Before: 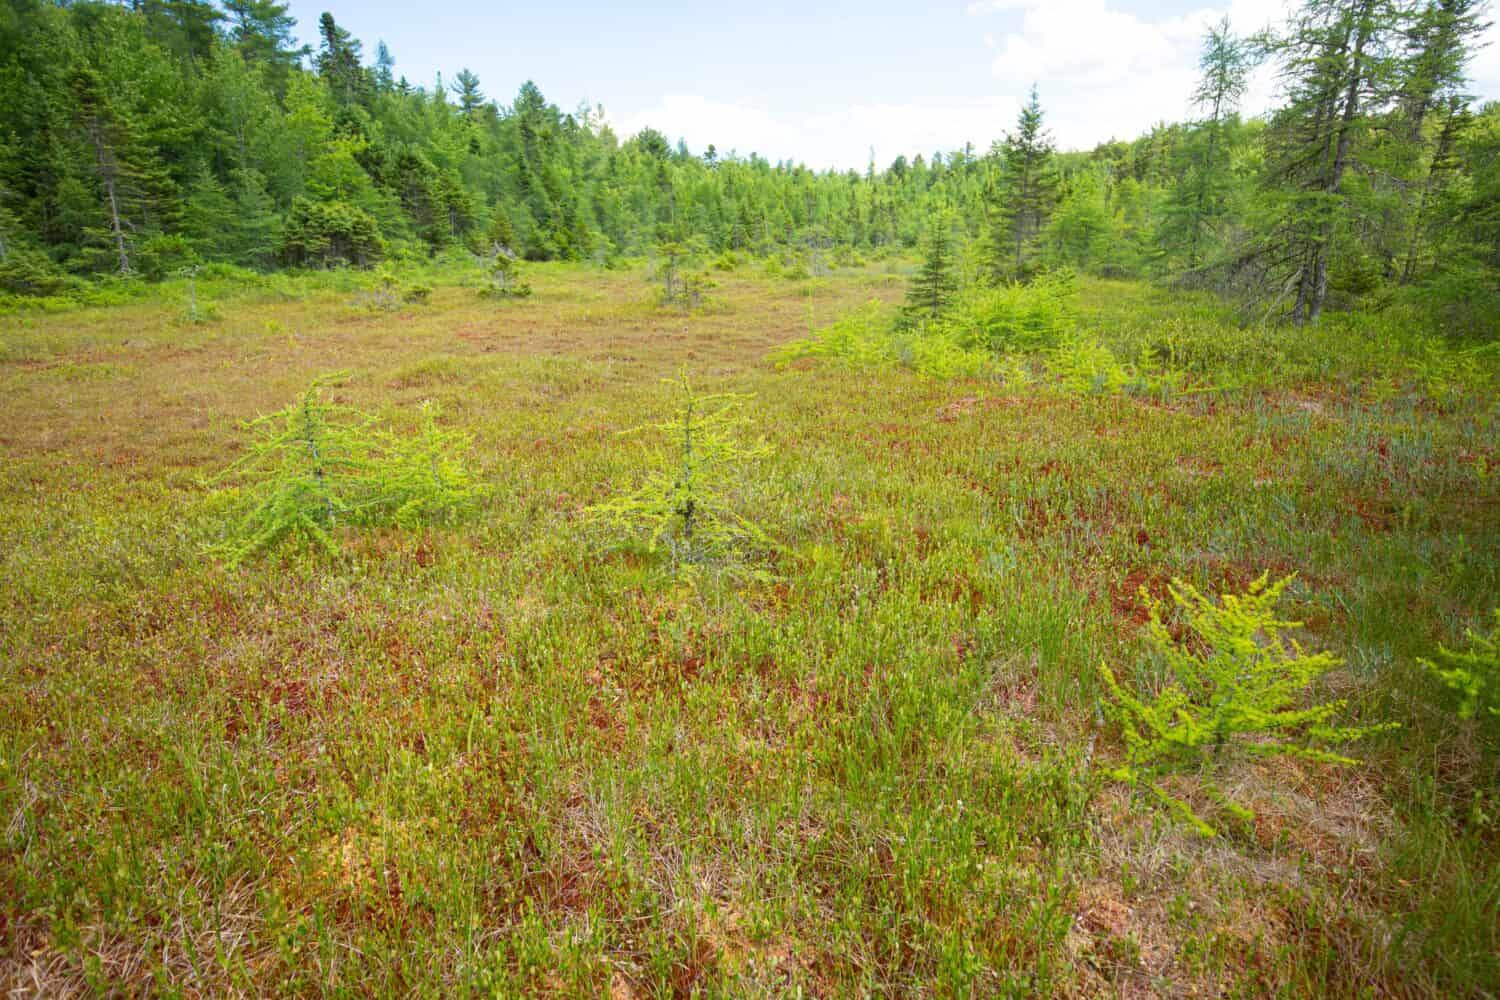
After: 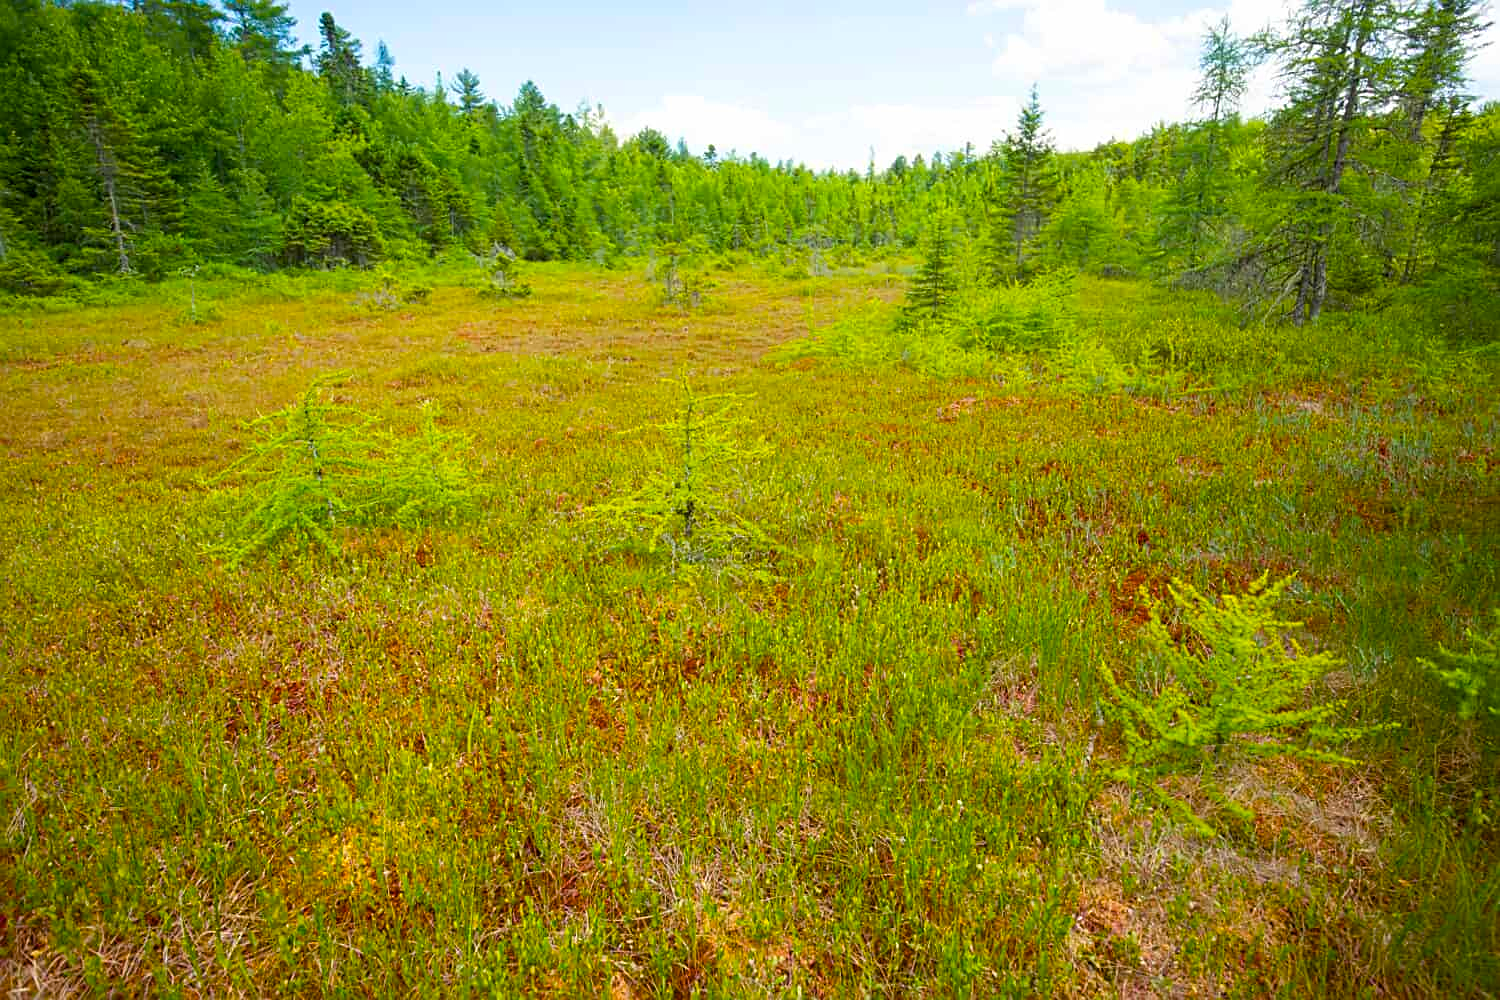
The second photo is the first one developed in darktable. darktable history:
color balance rgb: perceptual saturation grading › global saturation 40%, global vibrance 15%
sharpen: on, module defaults
